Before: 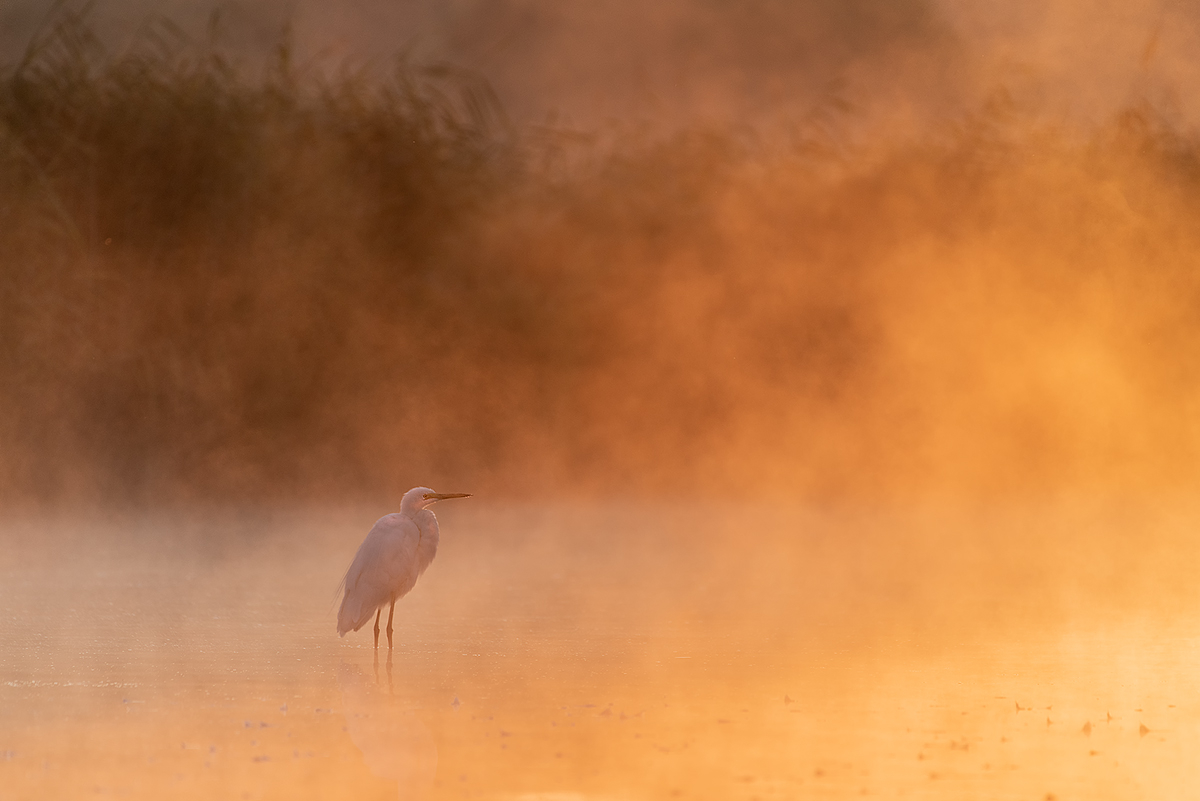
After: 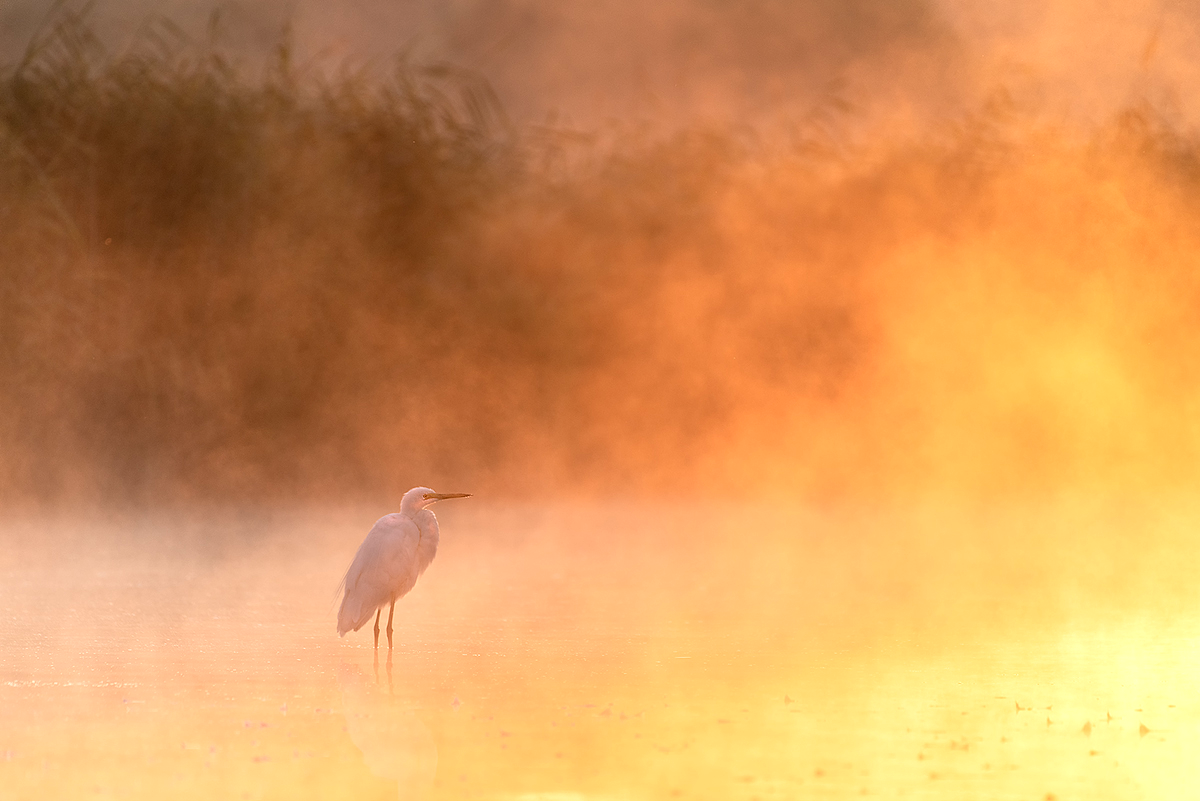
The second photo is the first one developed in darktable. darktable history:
exposure: exposure 0.775 EV, compensate highlight preservation false
